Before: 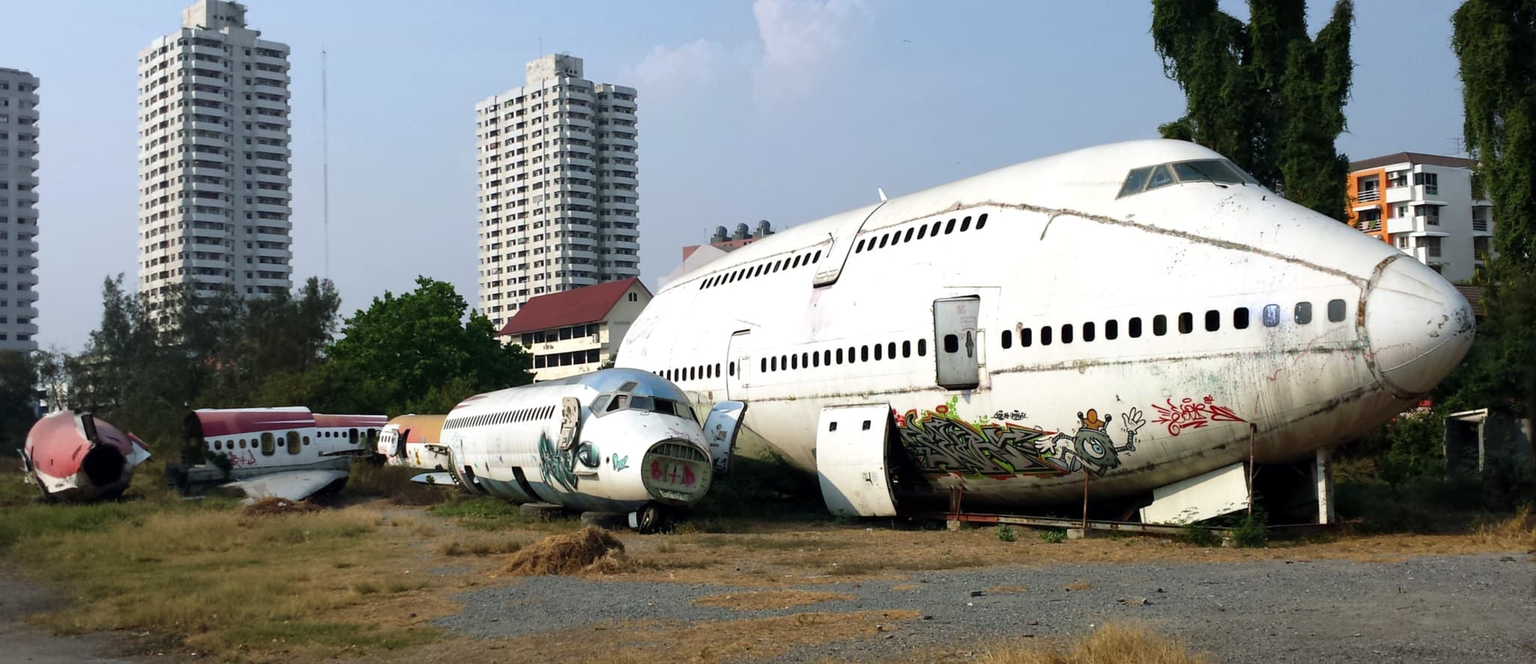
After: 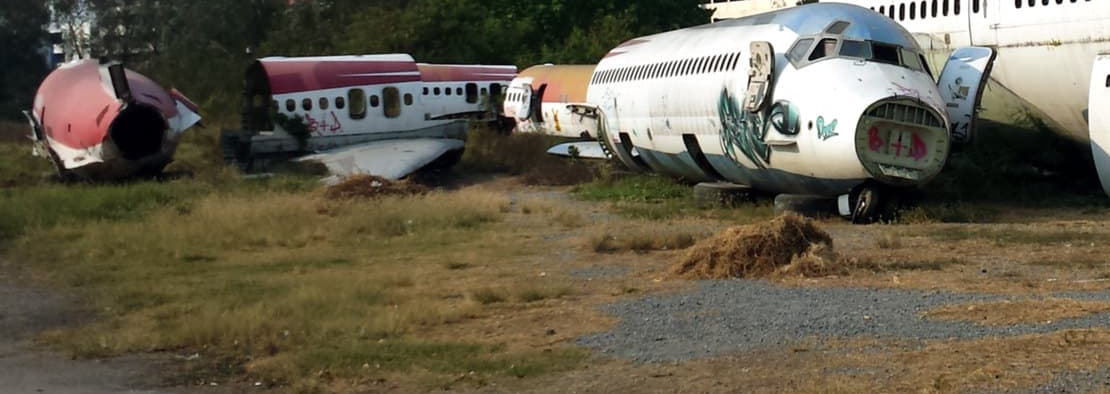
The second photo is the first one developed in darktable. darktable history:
crop and rotate: top 55.178%, right 45.759%, bottom 0.228%
